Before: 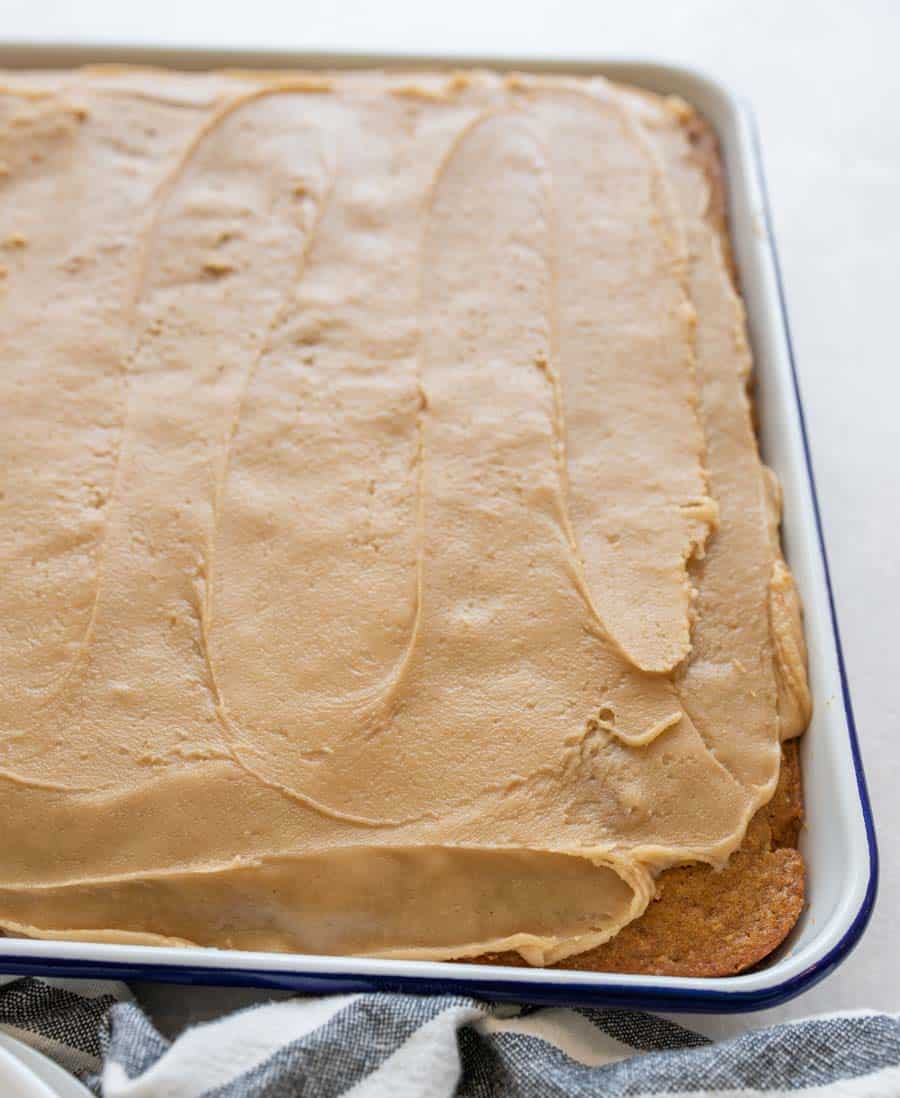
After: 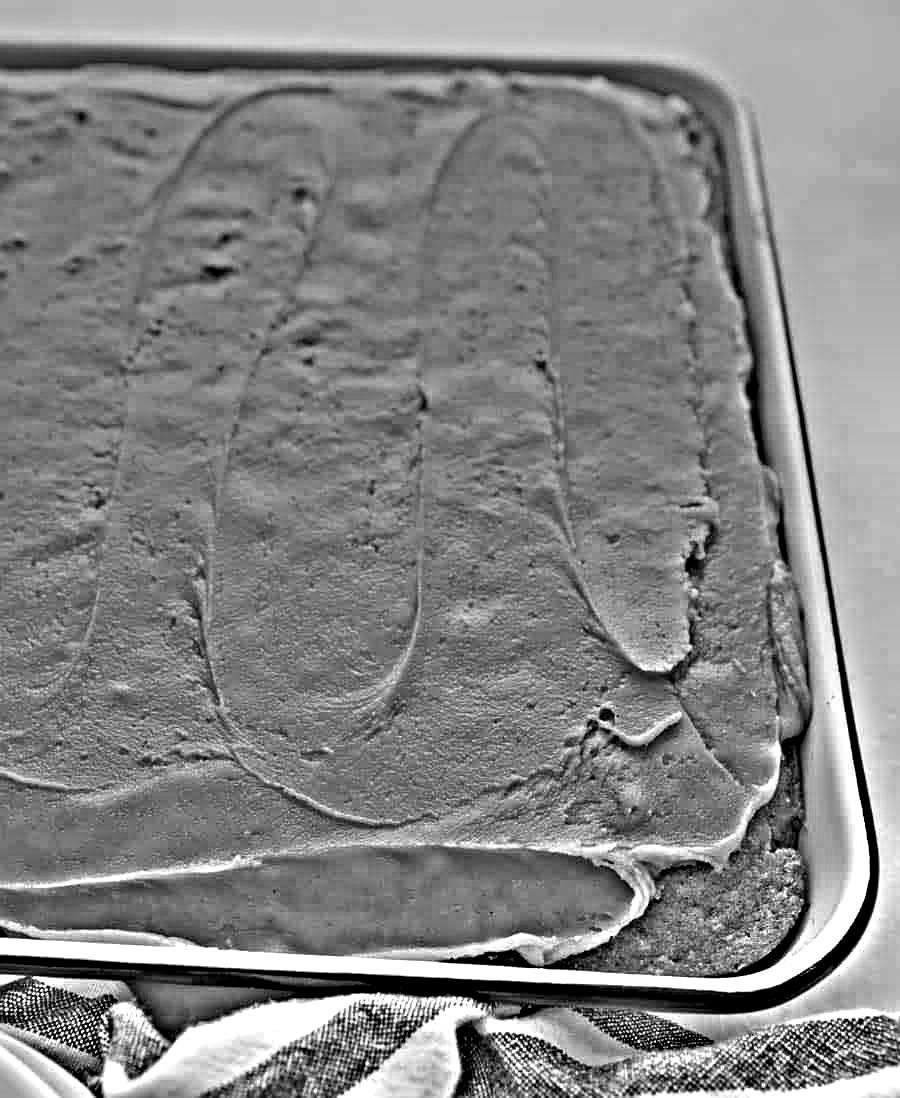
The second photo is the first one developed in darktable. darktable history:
highpass: on, module defaults
sharpen: amount 0.2
graduated density: on, module defaults
exposure: black level correction 0, exposure 1.2 EV, compensate highlight preservation false
